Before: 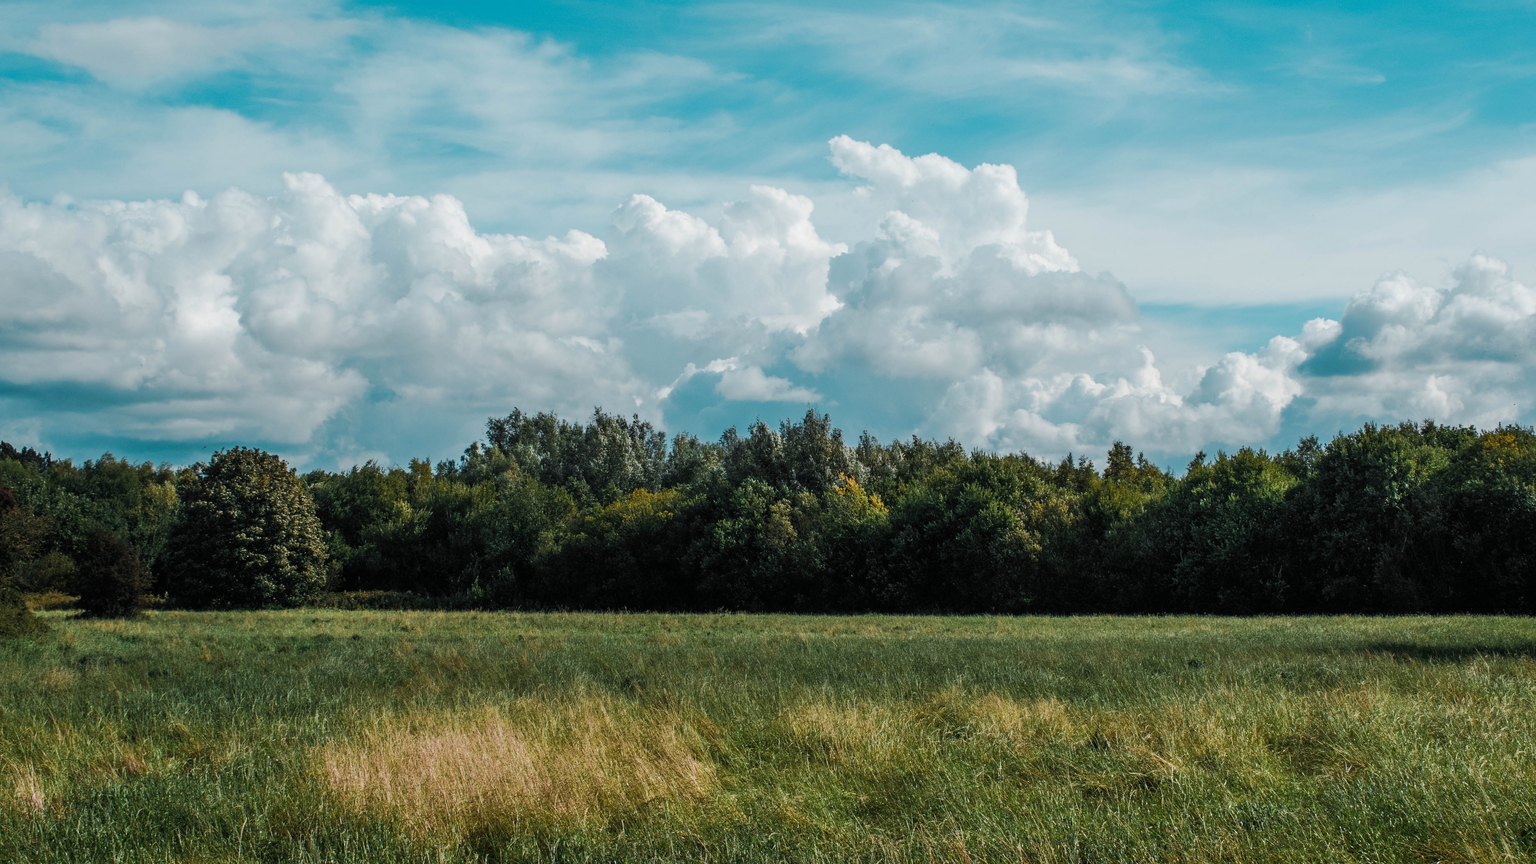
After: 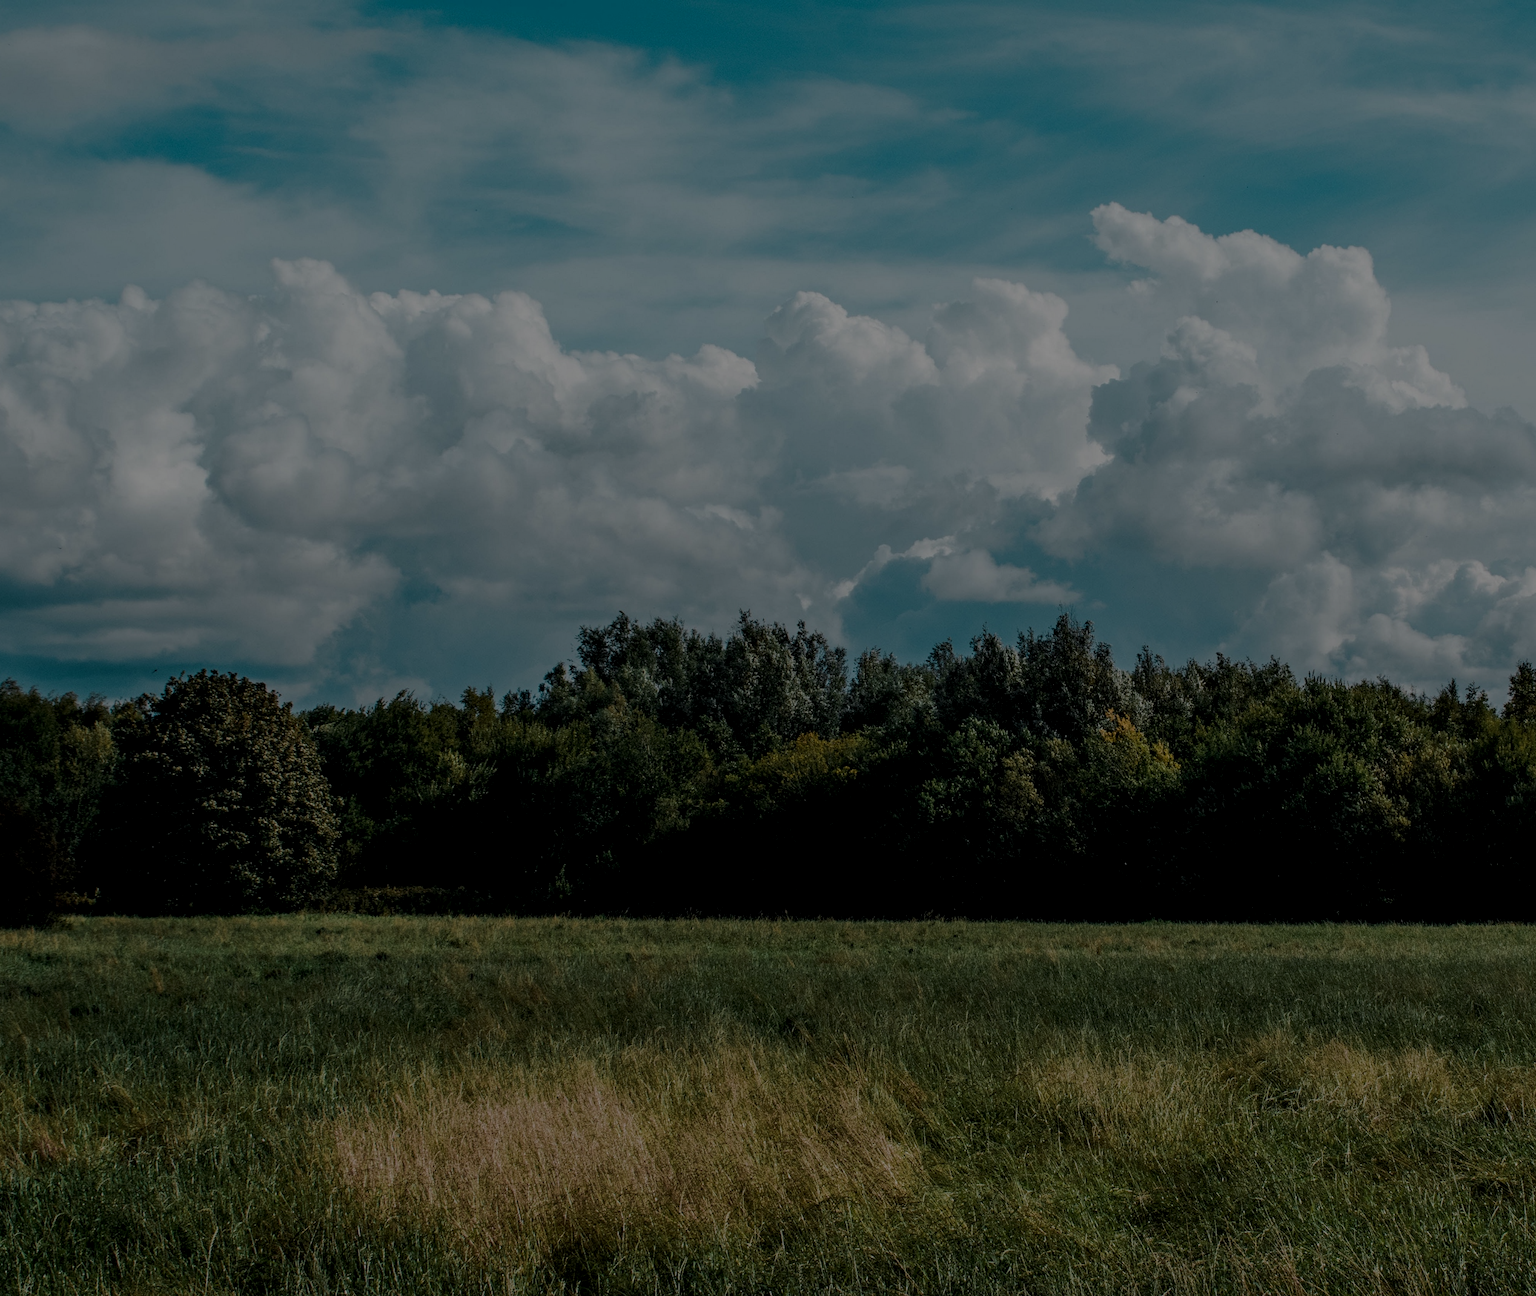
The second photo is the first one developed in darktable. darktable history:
local contrast: on, module defaults
crop and rotate: left 6.617%, right 26.717%
exposure: exposure -2.002 EV, compensate highlight preservation false
